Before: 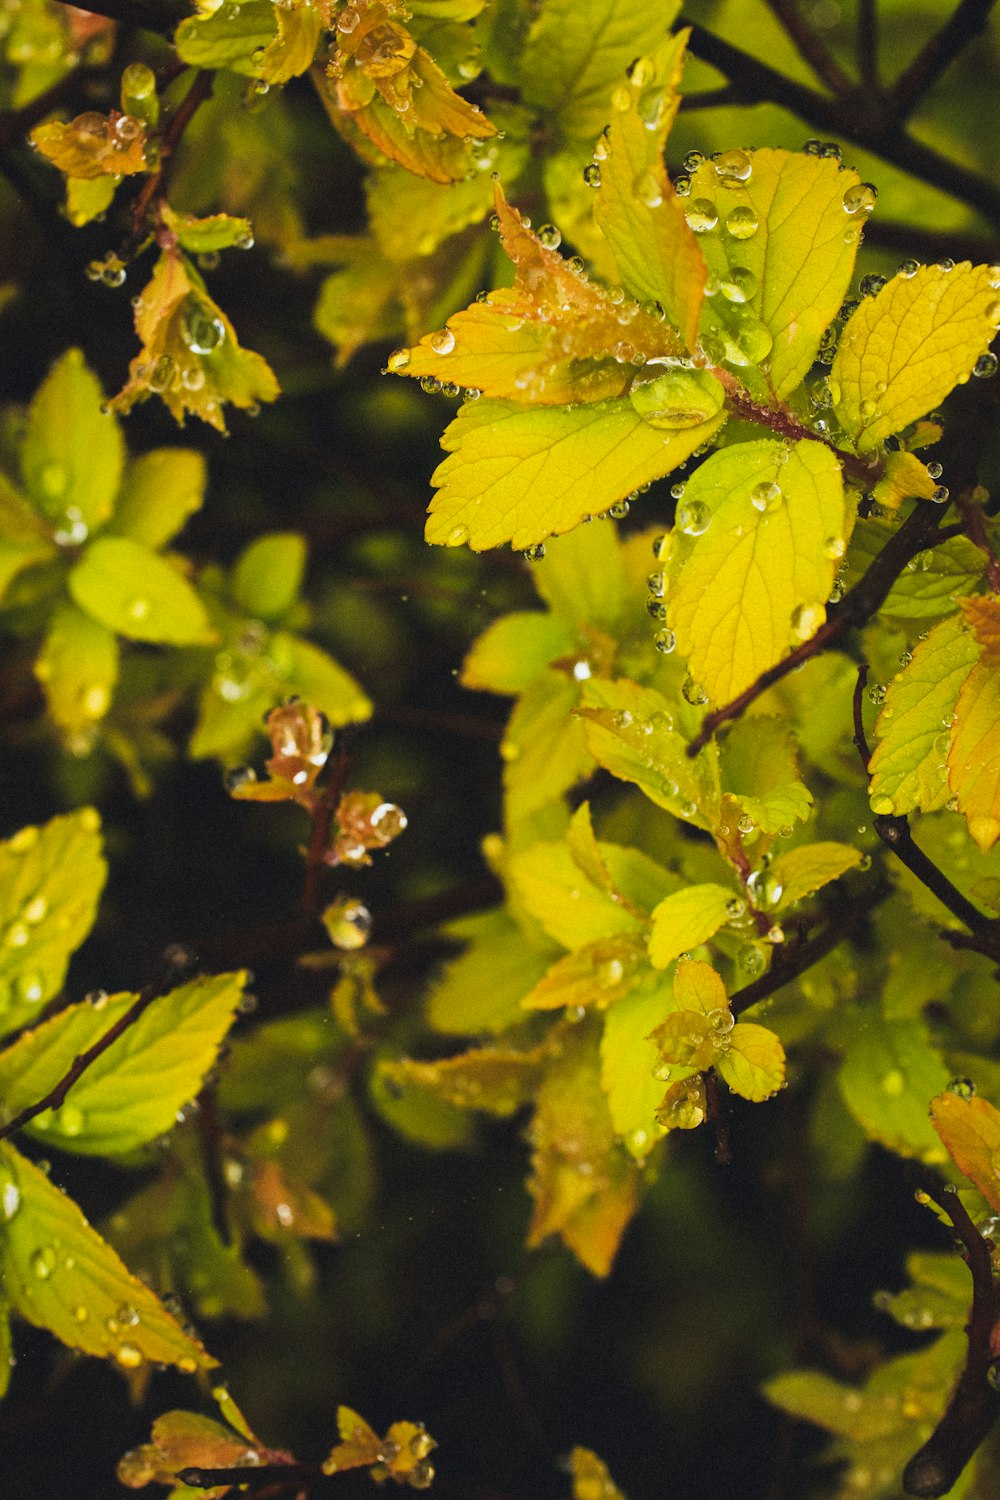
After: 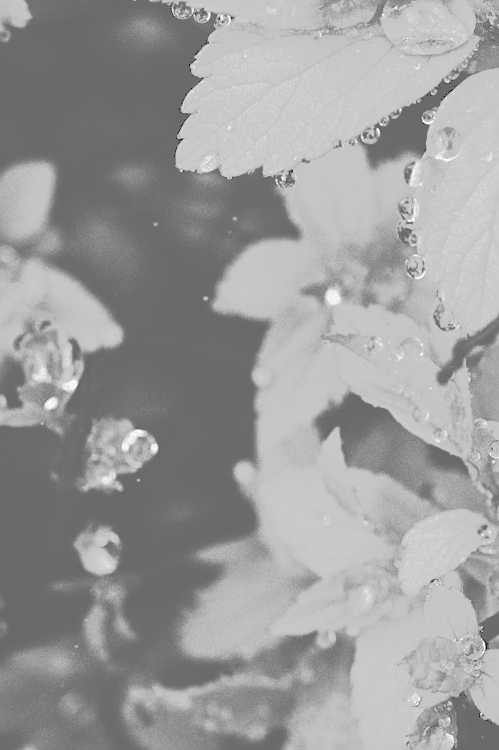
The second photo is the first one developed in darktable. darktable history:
sharpen: on, module defaults
monochrome: on, module defaults
crop: left 25%, top 25%, right 25%, bottom 25%
white balance: red 1, blue 1
contrast brightness saturation: contrast 0.14, brightness 0.21
tone curve: curves: ch0 [(0, 0) (0.003, 0.437) (0.011, 0.438) (0.025, 0.441) (0.044, 0.441) (0.069, 0.441) (0.1, 0.444) (0.136, 0.447) (0.177, 0.452) (0.224, 0.457) (0.277, 0.466) (0.335, 0.485) (0.399, 0.514) (0.468, 0.558) (0.543, 0.616) (0.623, 0.686) (0.709, 0.76) (0.801, 0.803) (0.898, 0.825) (1, 1)], preserve colors none
